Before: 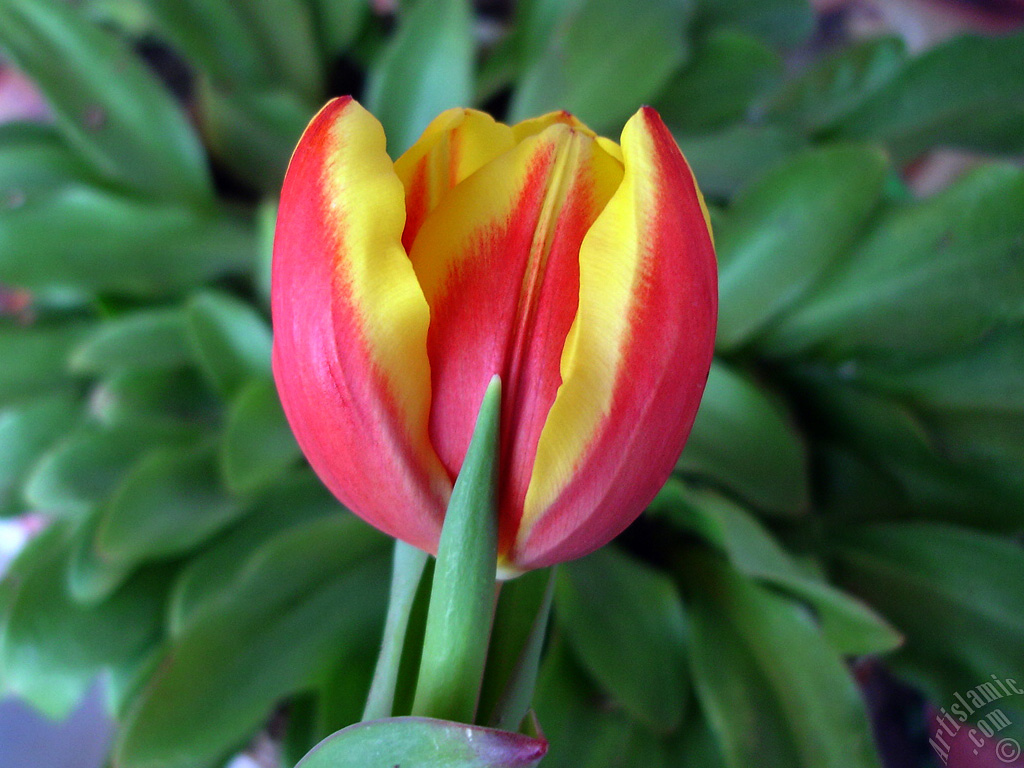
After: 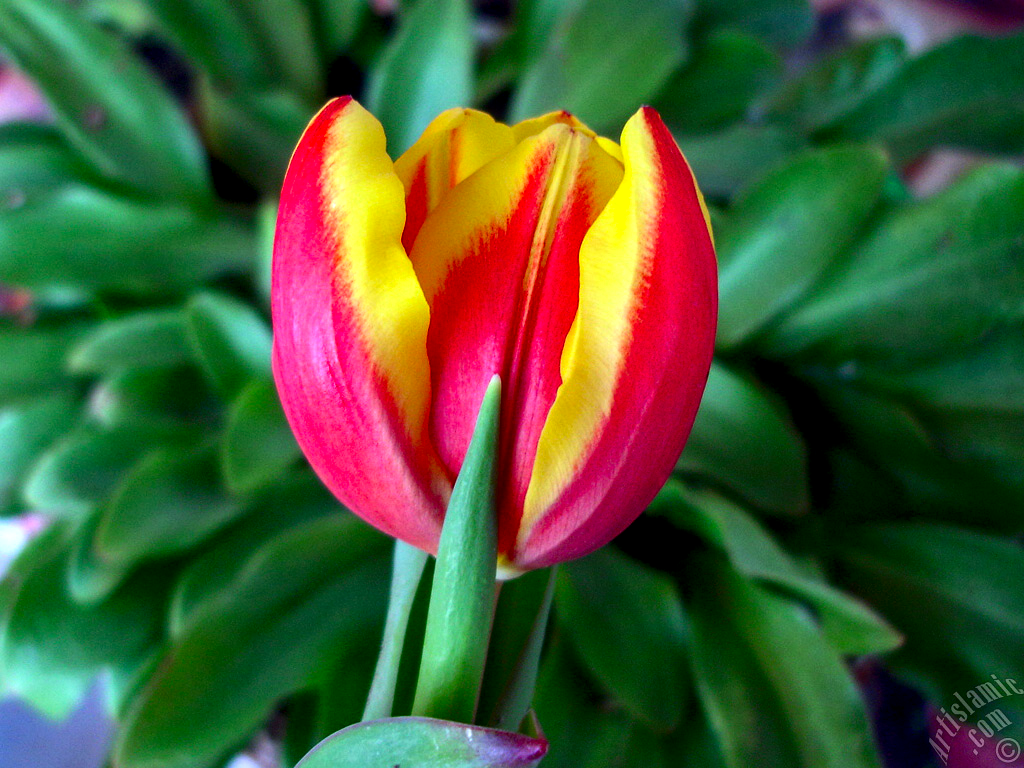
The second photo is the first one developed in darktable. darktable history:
contrast brightness saturation: contrast 0.161, saturation 0.313
local contrast: detail 130%
